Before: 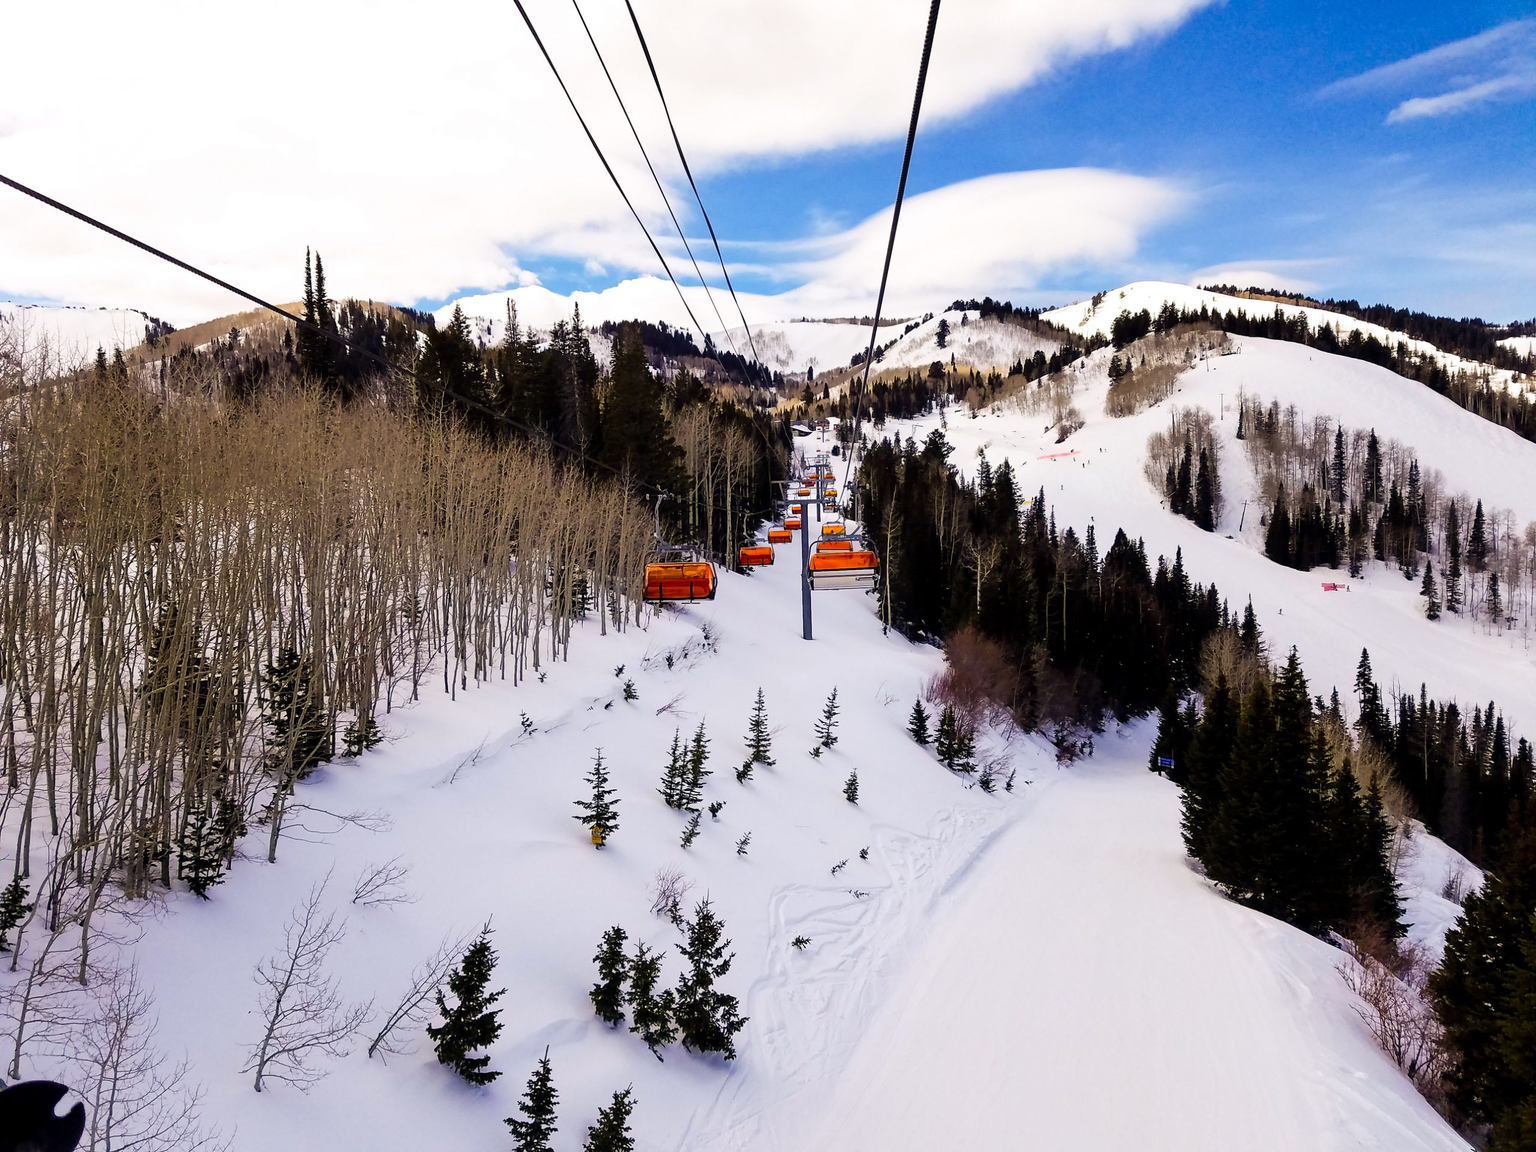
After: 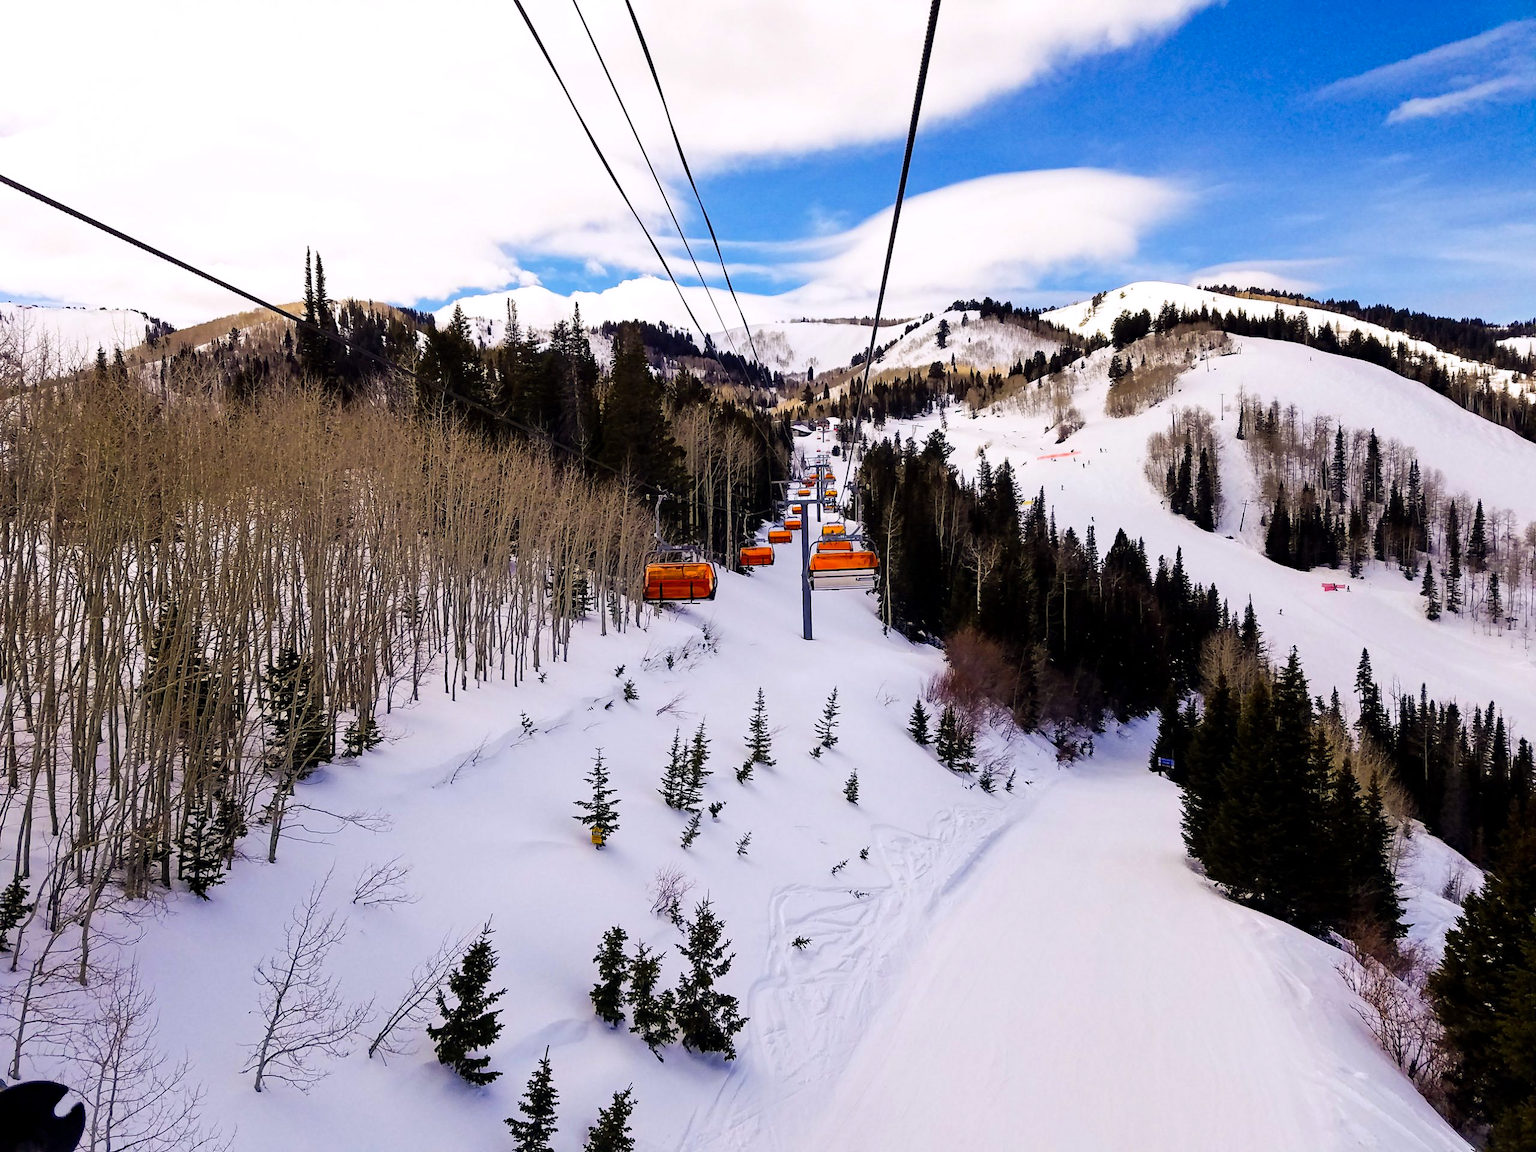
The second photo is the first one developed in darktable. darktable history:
color balance: contrast fulcrum 17.78%
haze removal: compatibility mode true, adaptive false
white balance: red 1.009, blue 1.027
color contrast: green-magenta contrast 0.96
